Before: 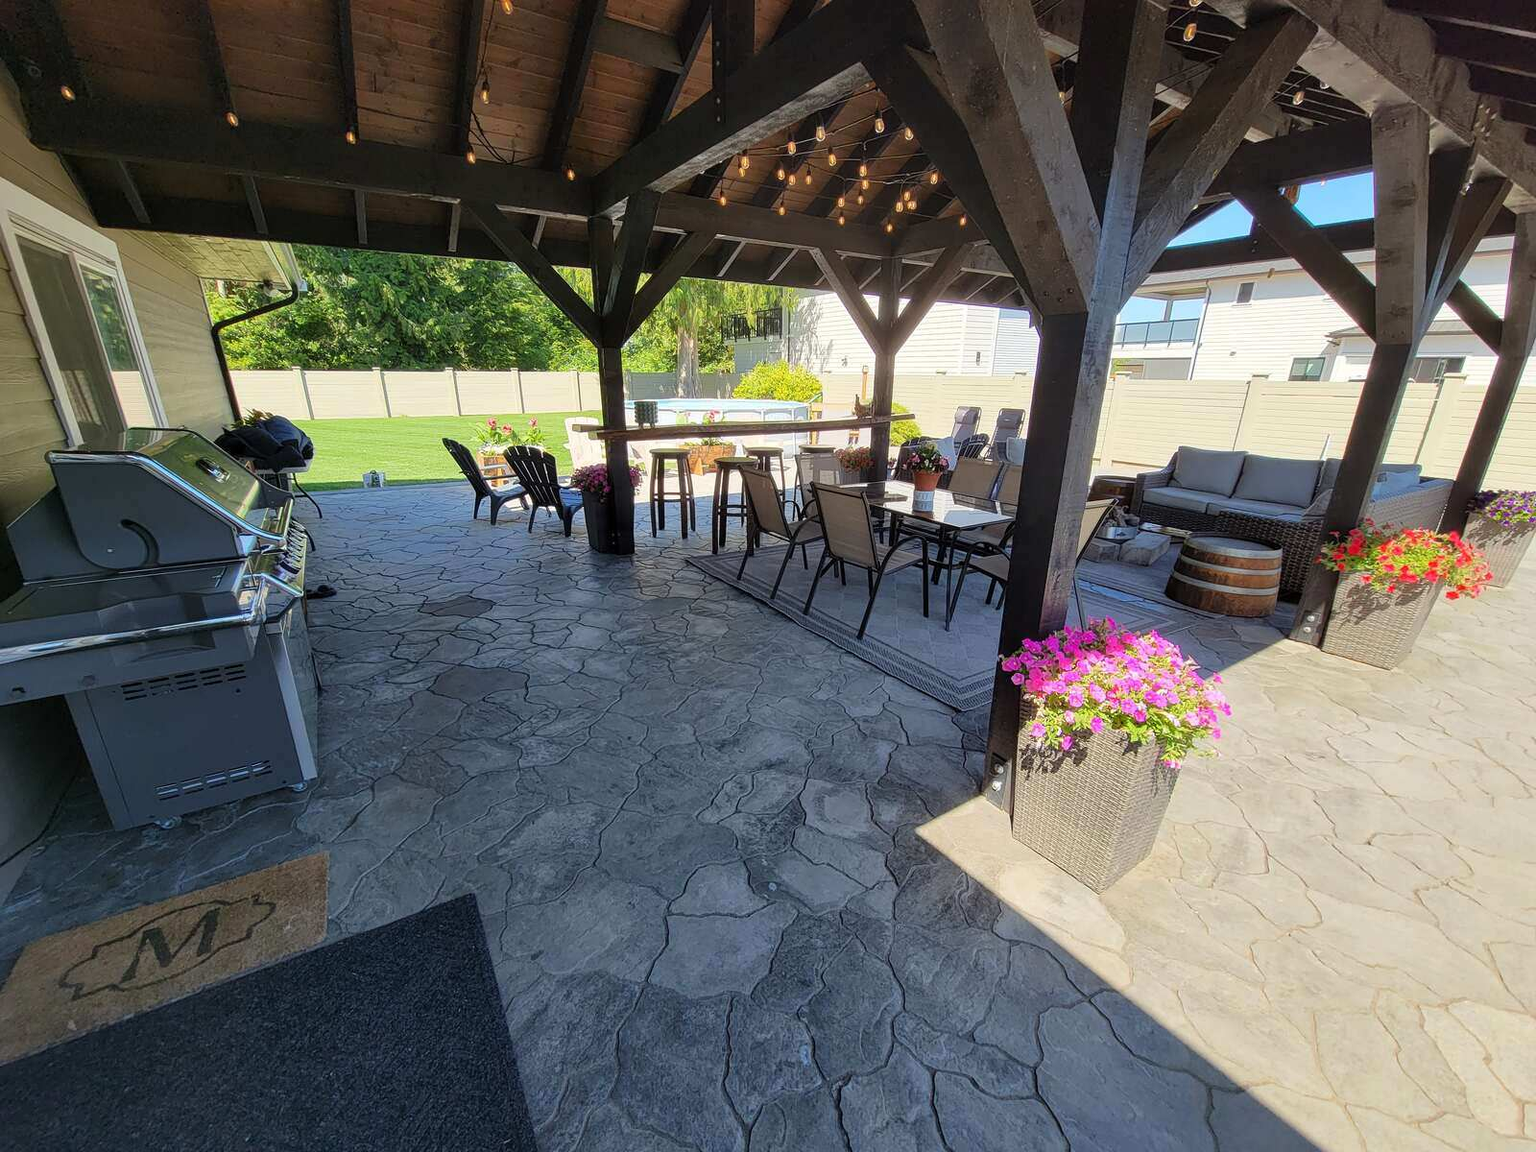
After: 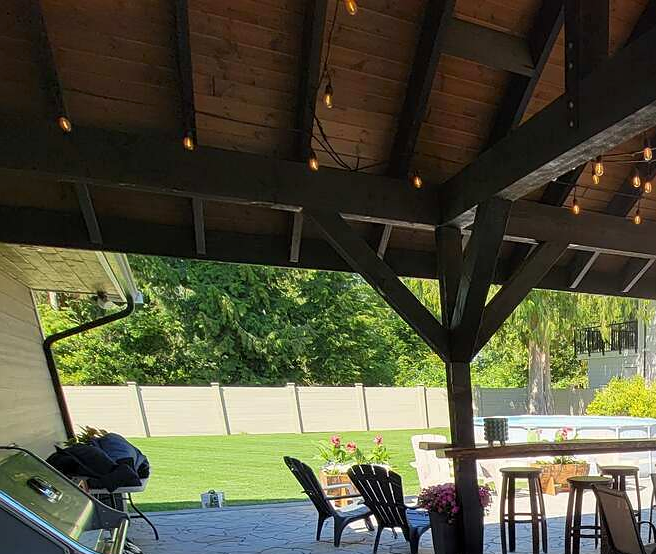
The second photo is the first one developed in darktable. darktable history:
sharpen: amount 0.218
crop and rotate: left 11.077%, top 0.062%, right 47.923%, bottom 53.743%
shadows and highlights: shadows -38.89, highlights 63.09, soften with gaussian
exposure: exposure -0.04 EV, compensate exposure bias true, compensate highlight preservation false
